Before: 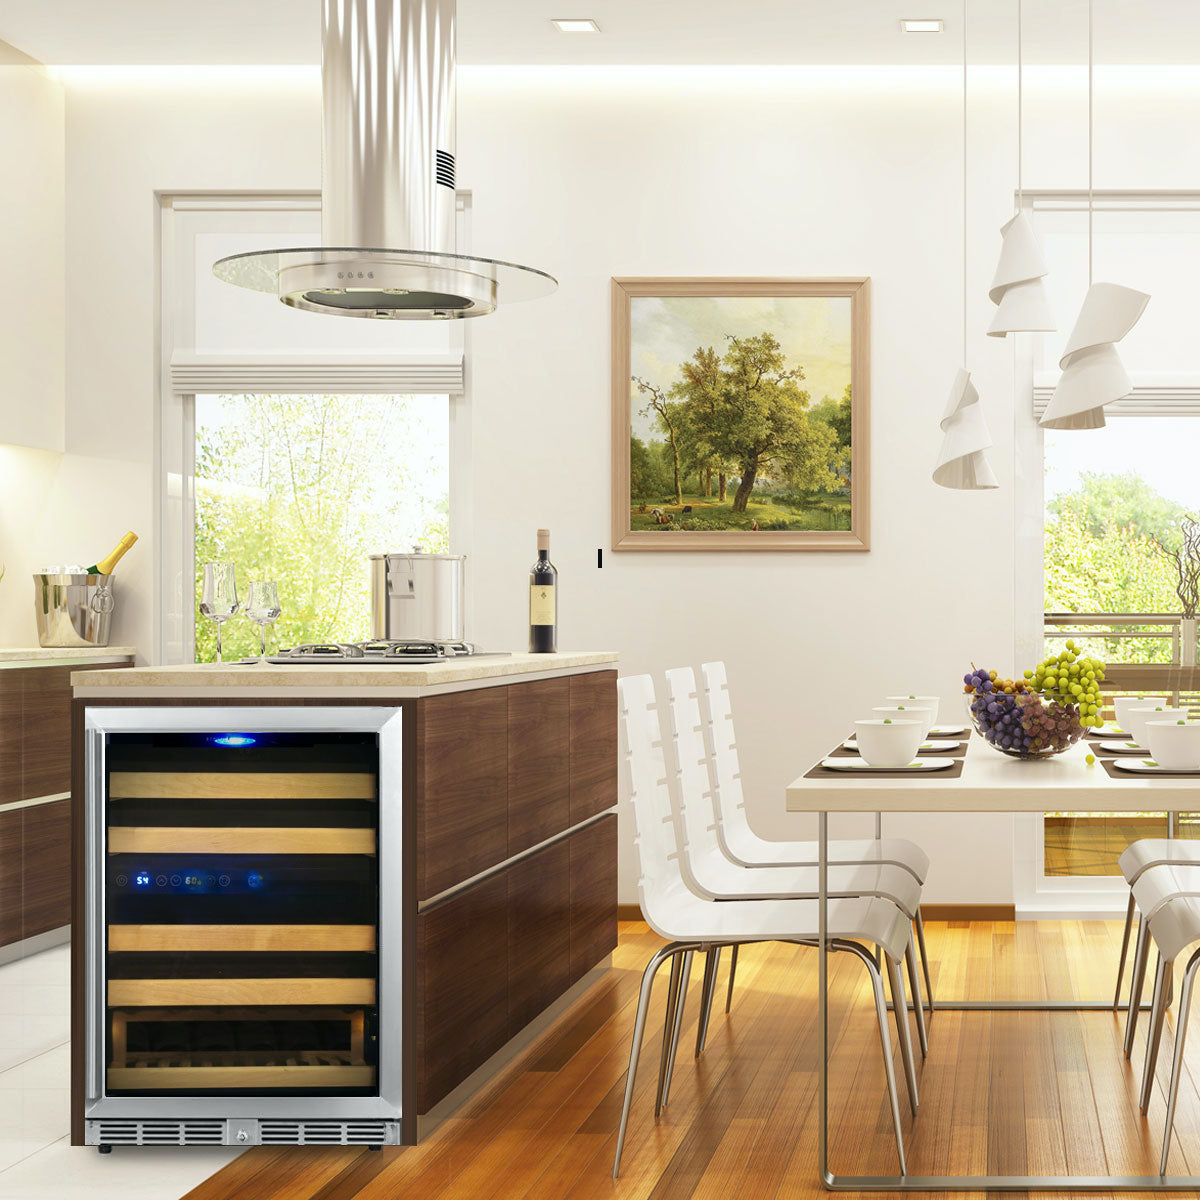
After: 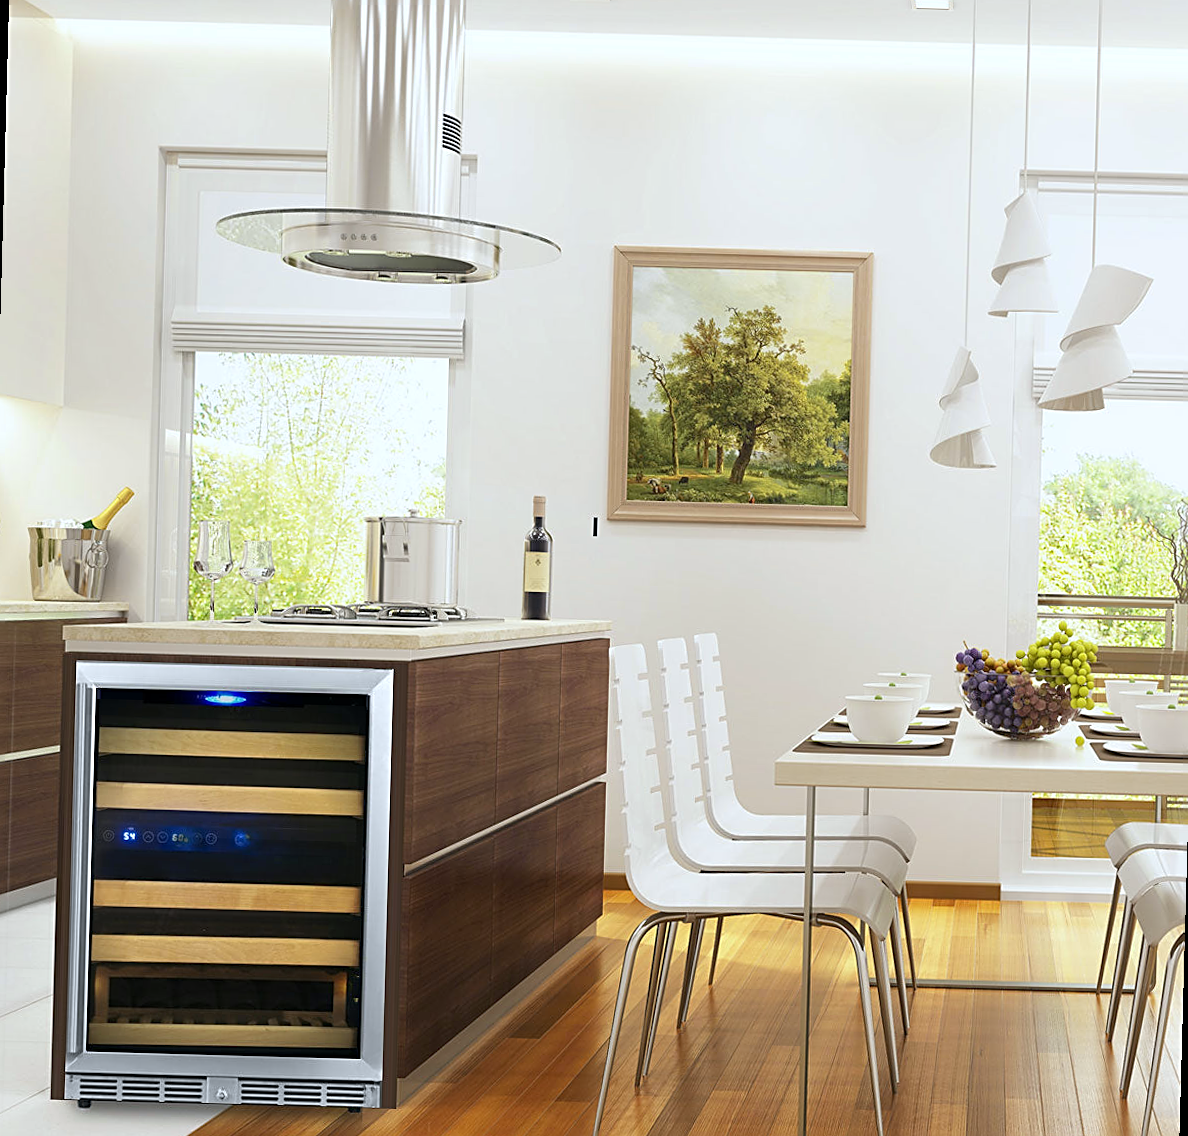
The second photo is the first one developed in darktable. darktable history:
sharpen: on, module defaults
white balance: red 0.967, blue 1.049
rotate and perspective: rotation 1.57°, crop left 0.018, crop right 0.982, crop top 0.039, crop bottom 0.961
